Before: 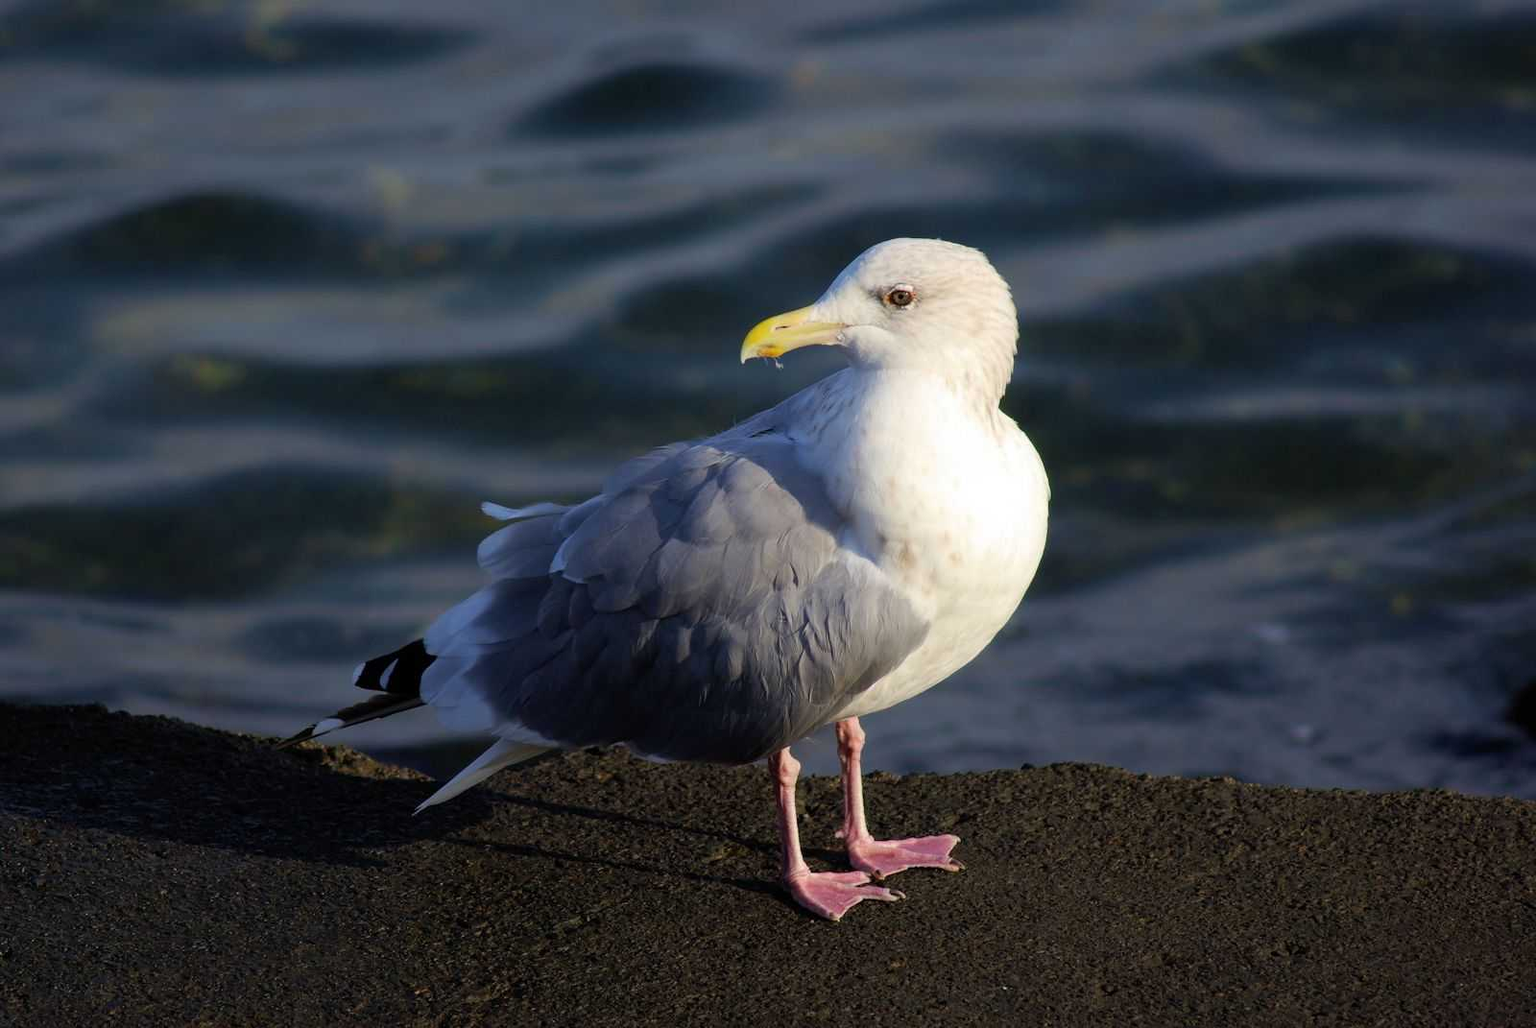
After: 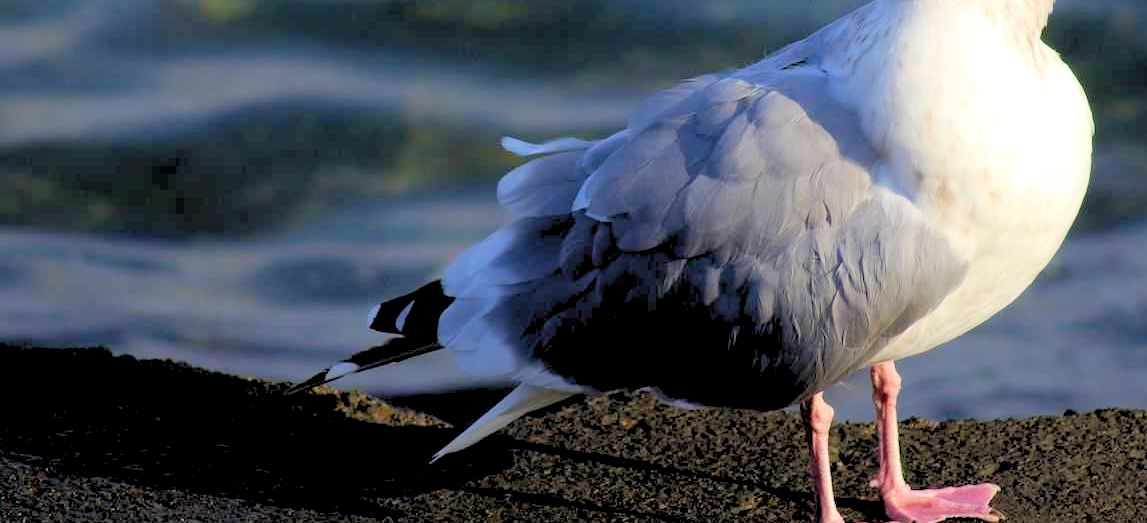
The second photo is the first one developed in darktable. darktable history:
levels: levels [0.072, 0.414, 0.976]
crop: top 36.077%, right 28.301%, bottom 15.054%
